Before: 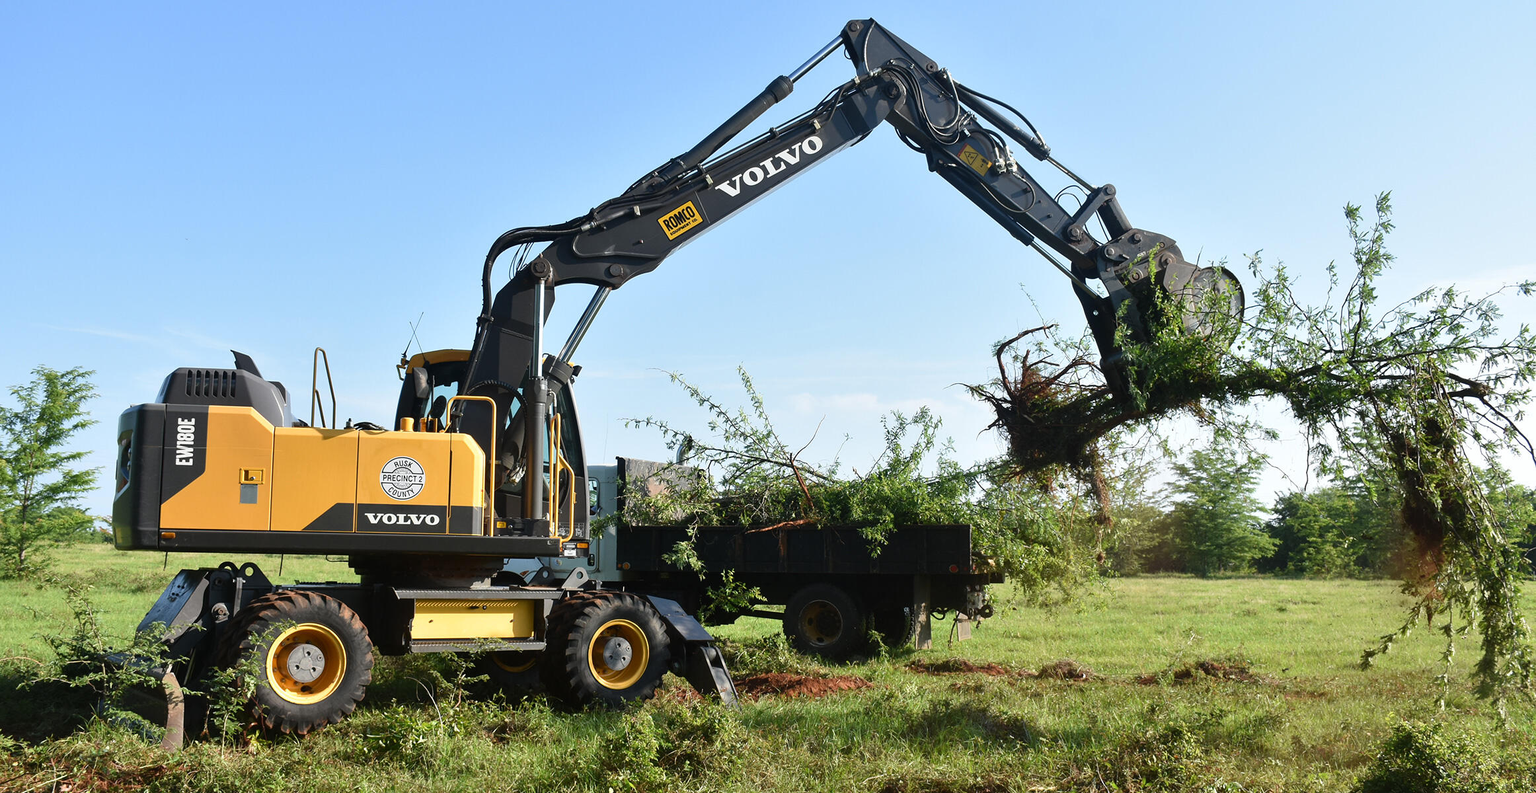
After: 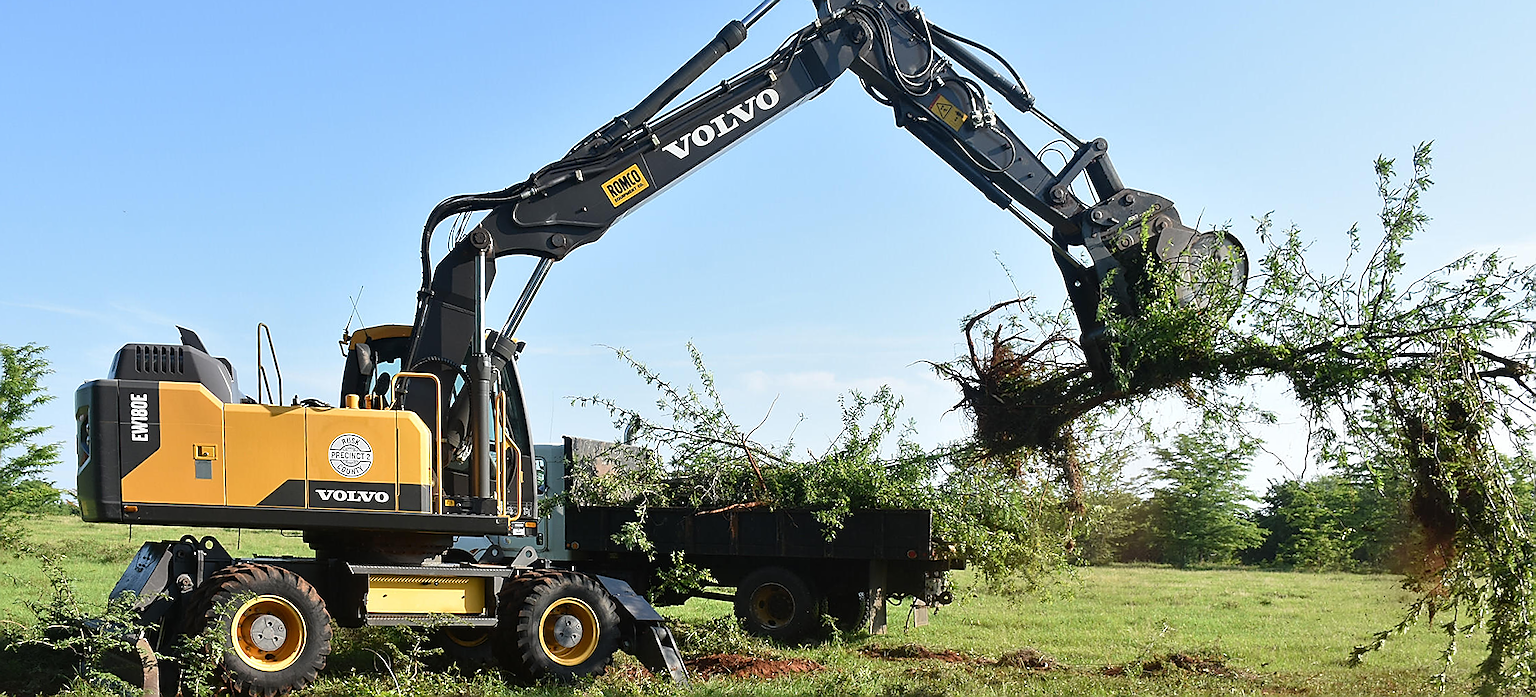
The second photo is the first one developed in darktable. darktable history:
crop and rotate: top 5.609%, bottom 5.609%
rotate and perspective: rotation 0.062°, lens shift (vertical) 0.115, lens shift (horizontal) -0.133, crop left 0.047, crop right 0.94, crop top 0.061, crop bottom 0.94
sharpen: radius 1.4, amount 1.25, threshold 0.7
